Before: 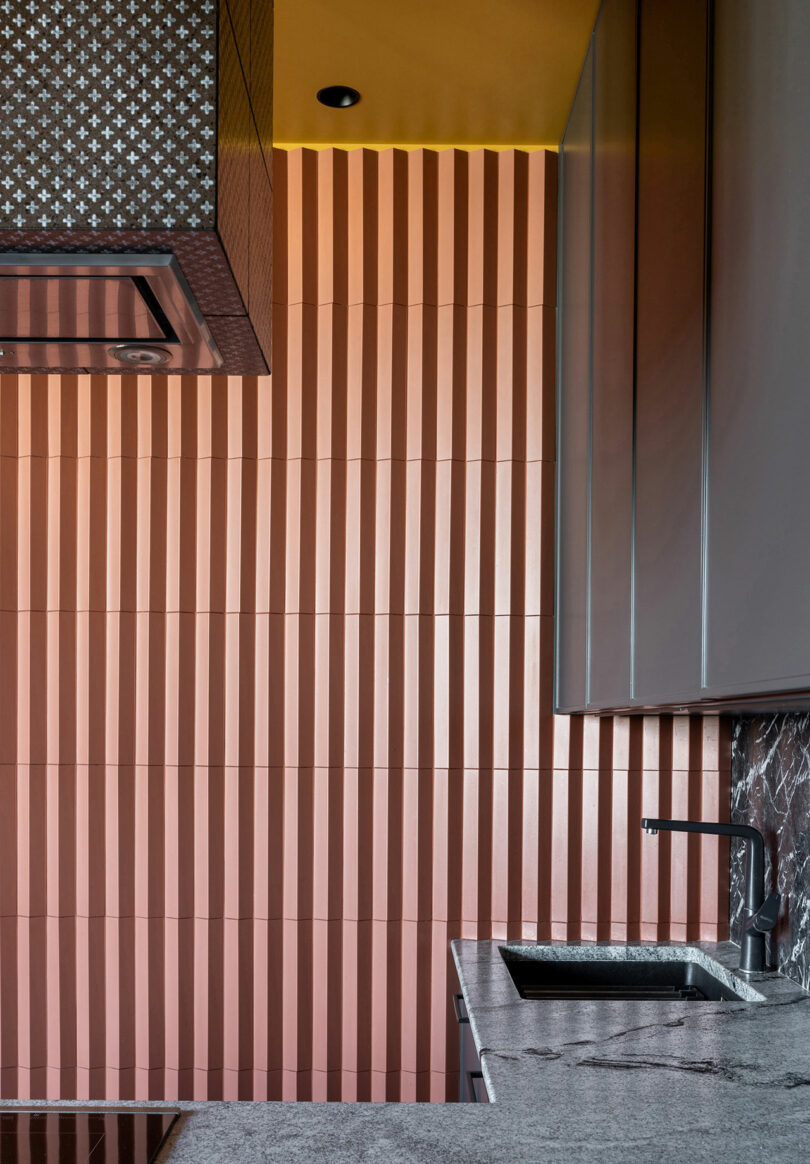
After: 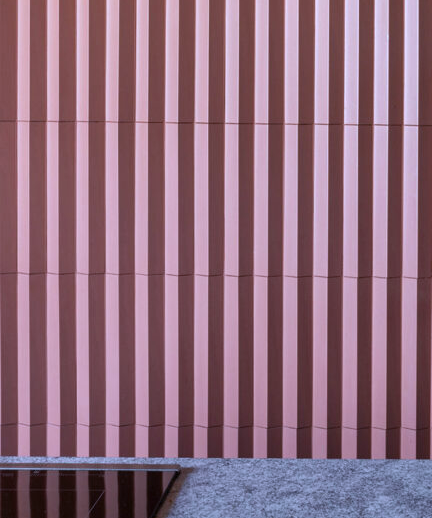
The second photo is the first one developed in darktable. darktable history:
crop and rotate: top 55.308%, right 46.643%, bottom 0.145%
color calibration: illuminant as shot in camera, x 0.379, y 0.396, temperature 4148.37 K
